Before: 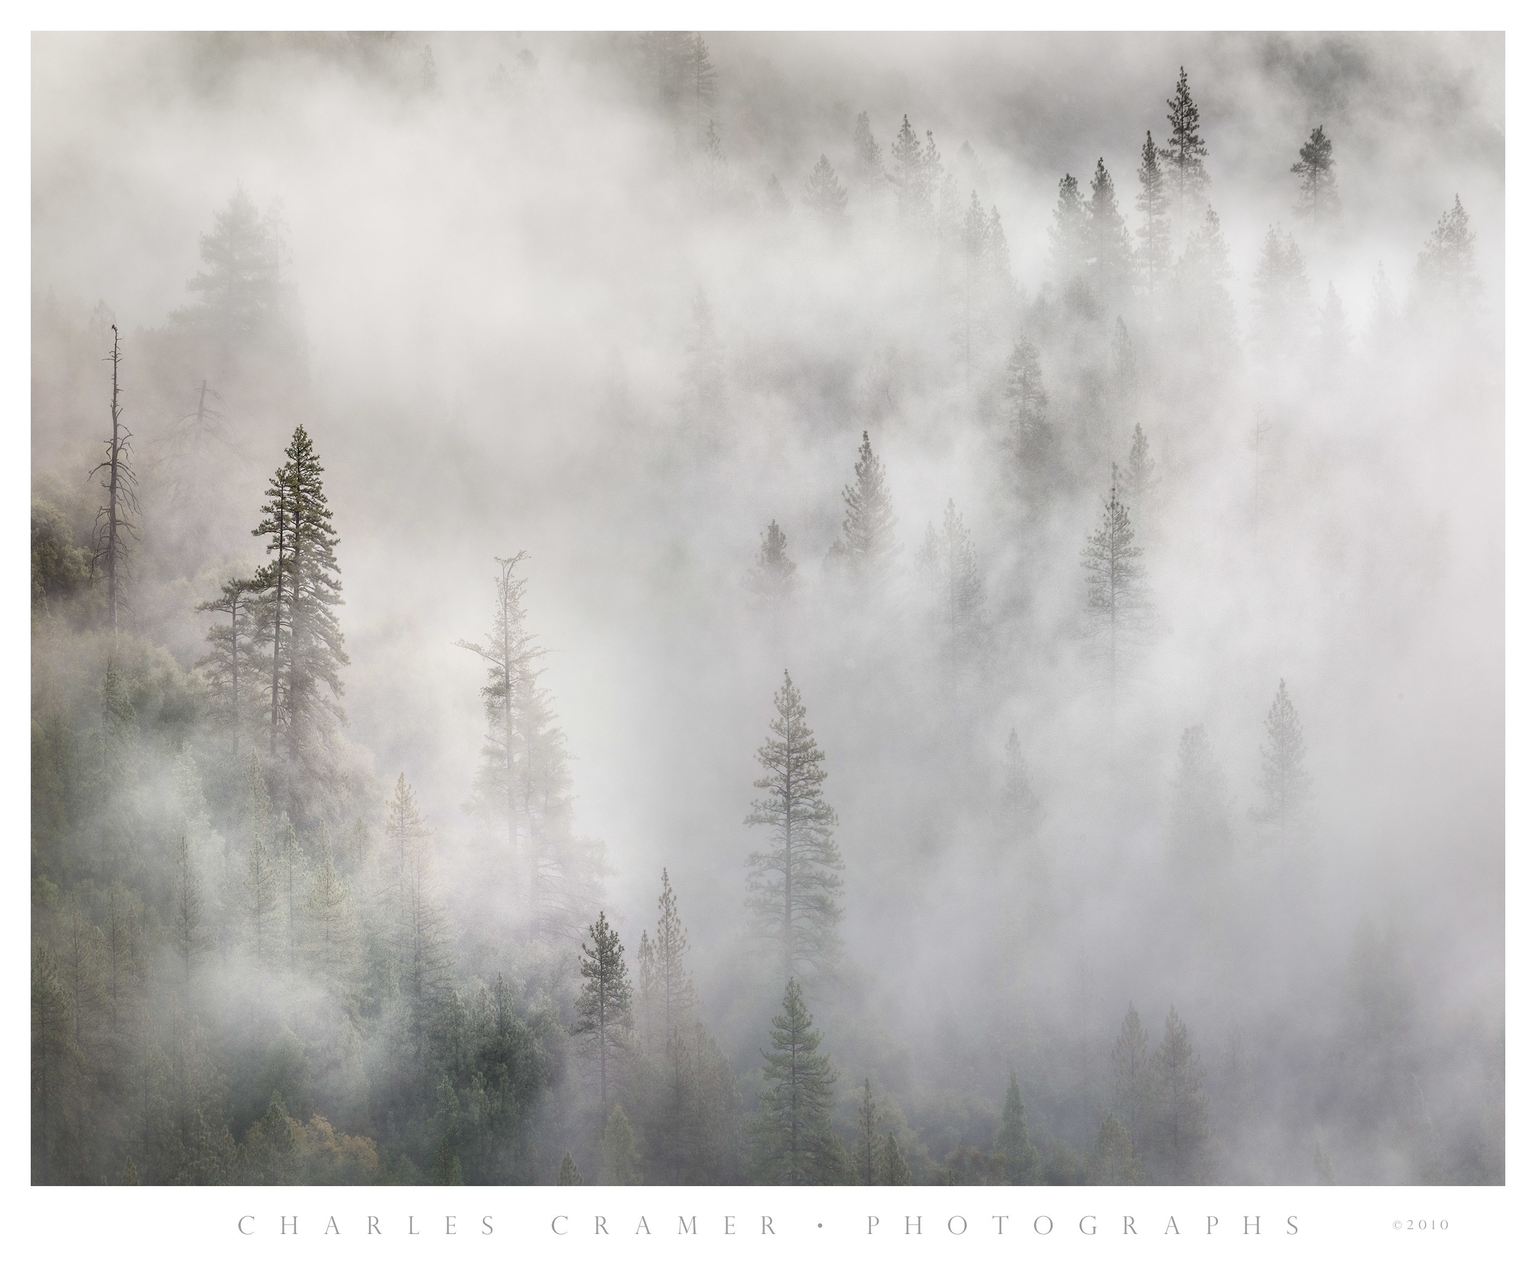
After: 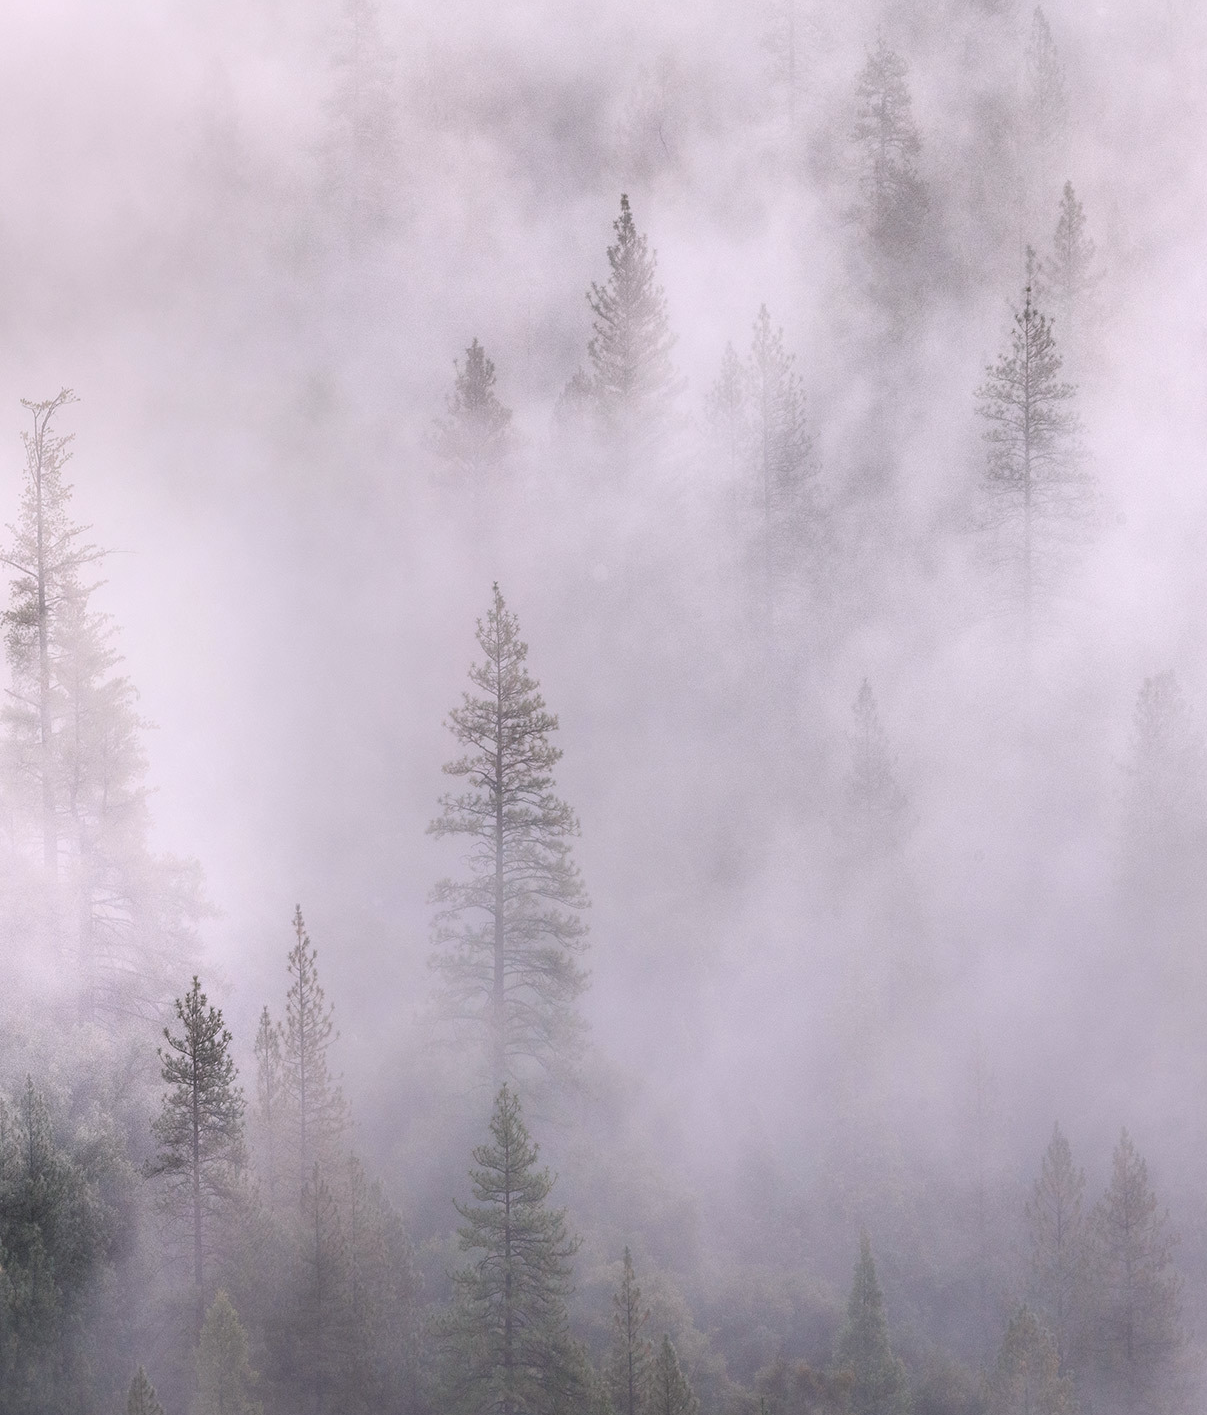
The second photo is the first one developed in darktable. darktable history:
crop: left 31.379%, top 24.658%, right 20.326%, bottom 6.628%
white balance: red 1.05, blue 1.072
